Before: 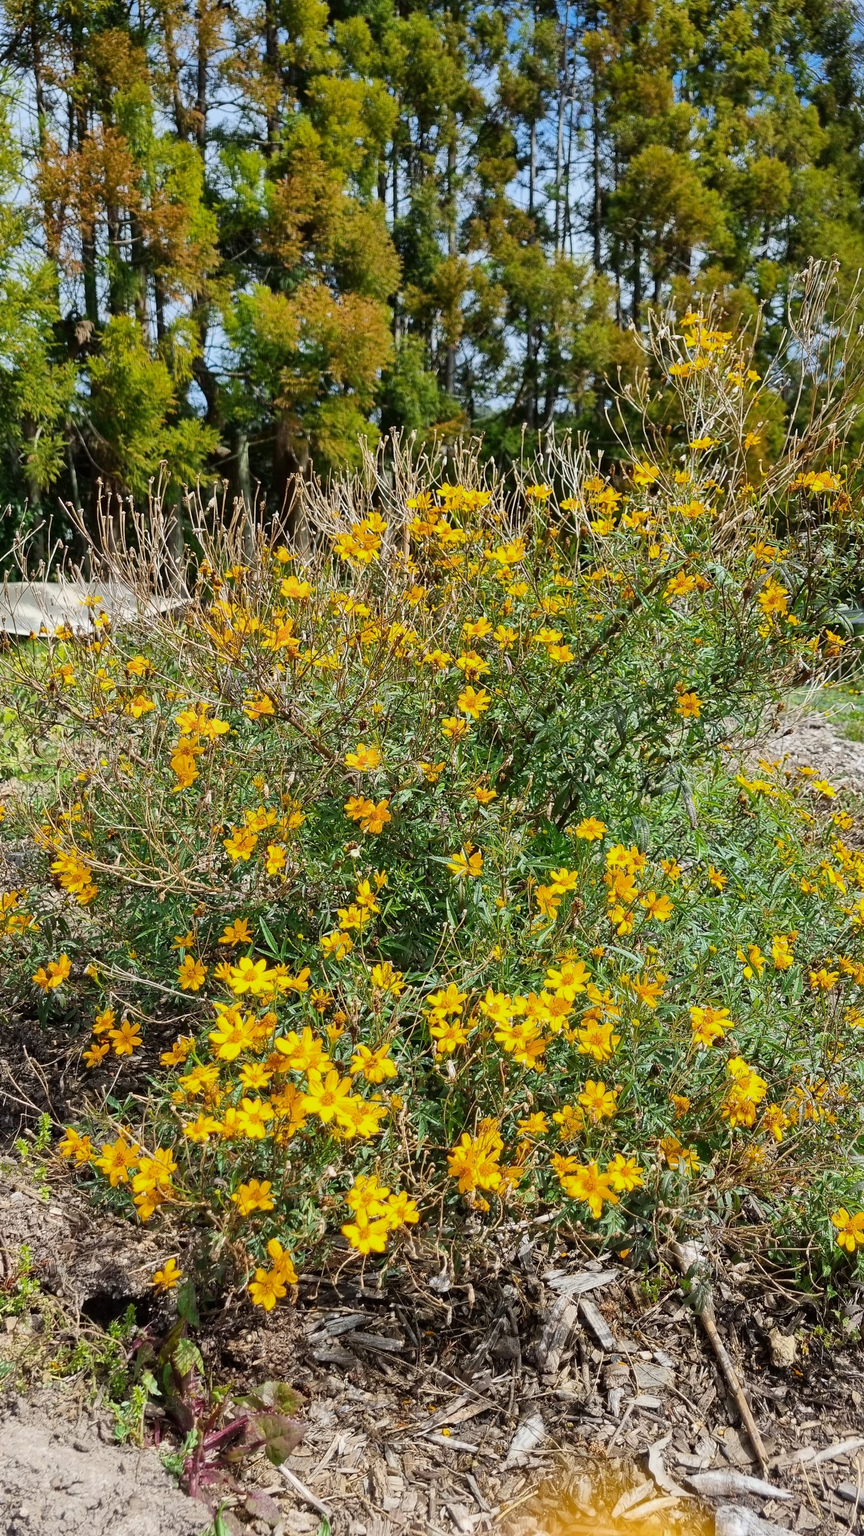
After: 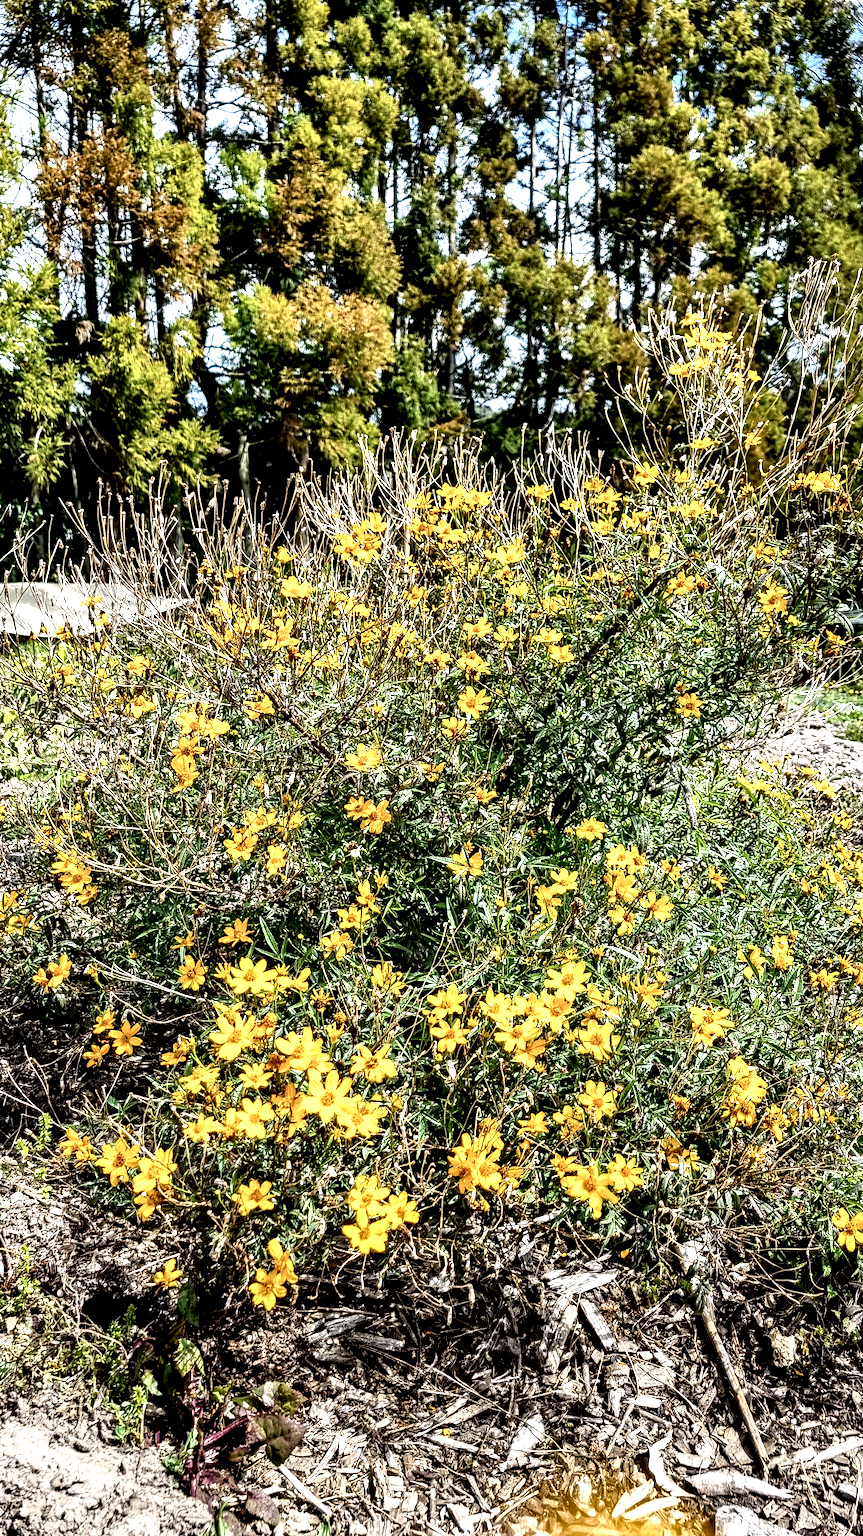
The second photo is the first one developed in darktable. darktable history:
grain: coarseness 0.09 ISO
local contrast: highlights 115%, shadows 42%, detail 293%
